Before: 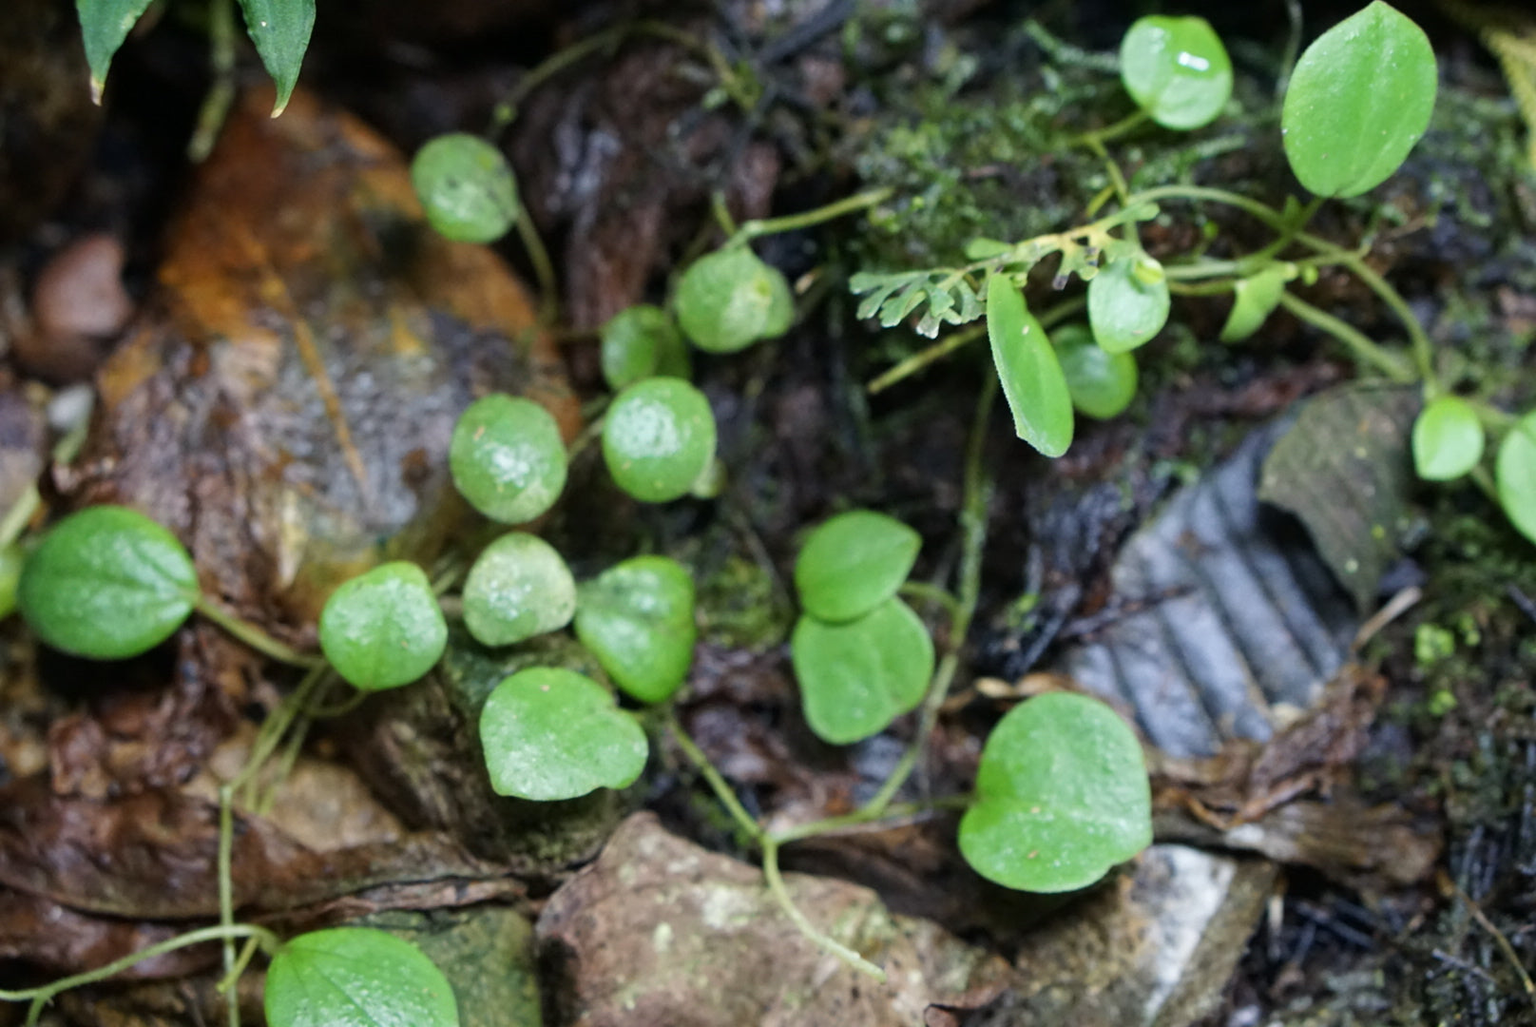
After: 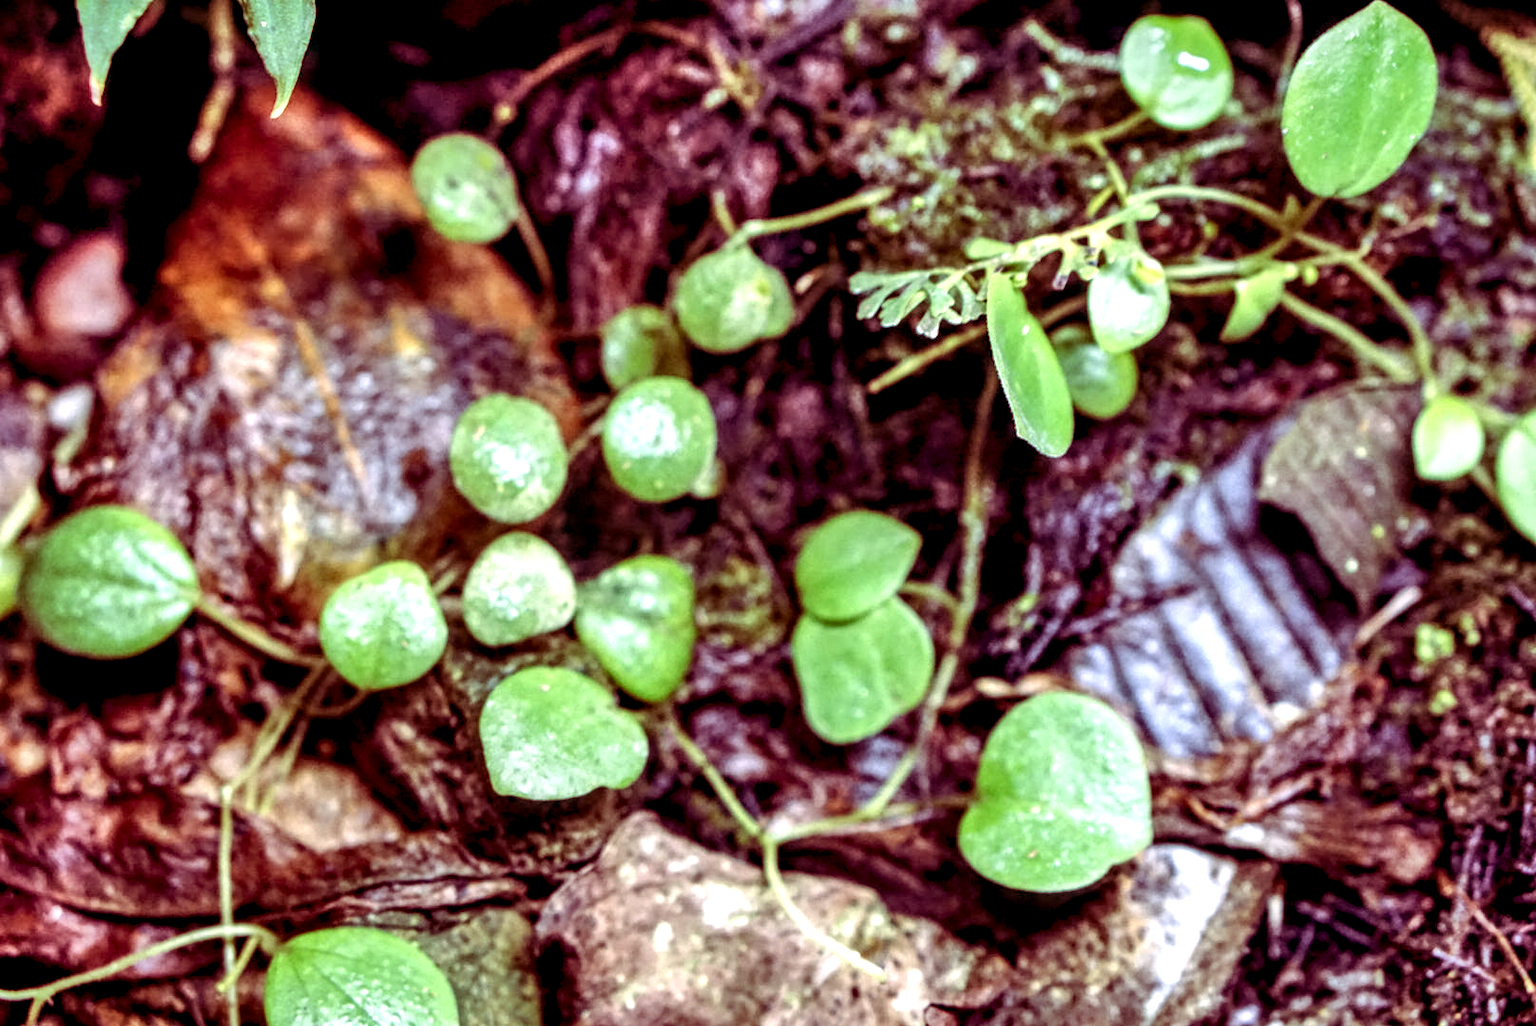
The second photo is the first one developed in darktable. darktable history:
color balance rgb: shadows lift › luminance -18.503%, shadows lift › chroma 35.421%, highlights gain › chroma 1.47%, highlights gain › hue 307.26°, global offset › luminance -0.348%, global offset › chroma 0.106%, global offset › hue 168.26°, perceptual saturation grading › global saturation 0.879%
exposure: black level correction 0, exposure 0.597 EV, compensate highlight preservation false
local contrast: highlights 19%, detail 185%
shadows and highlights: soften with gaussian
